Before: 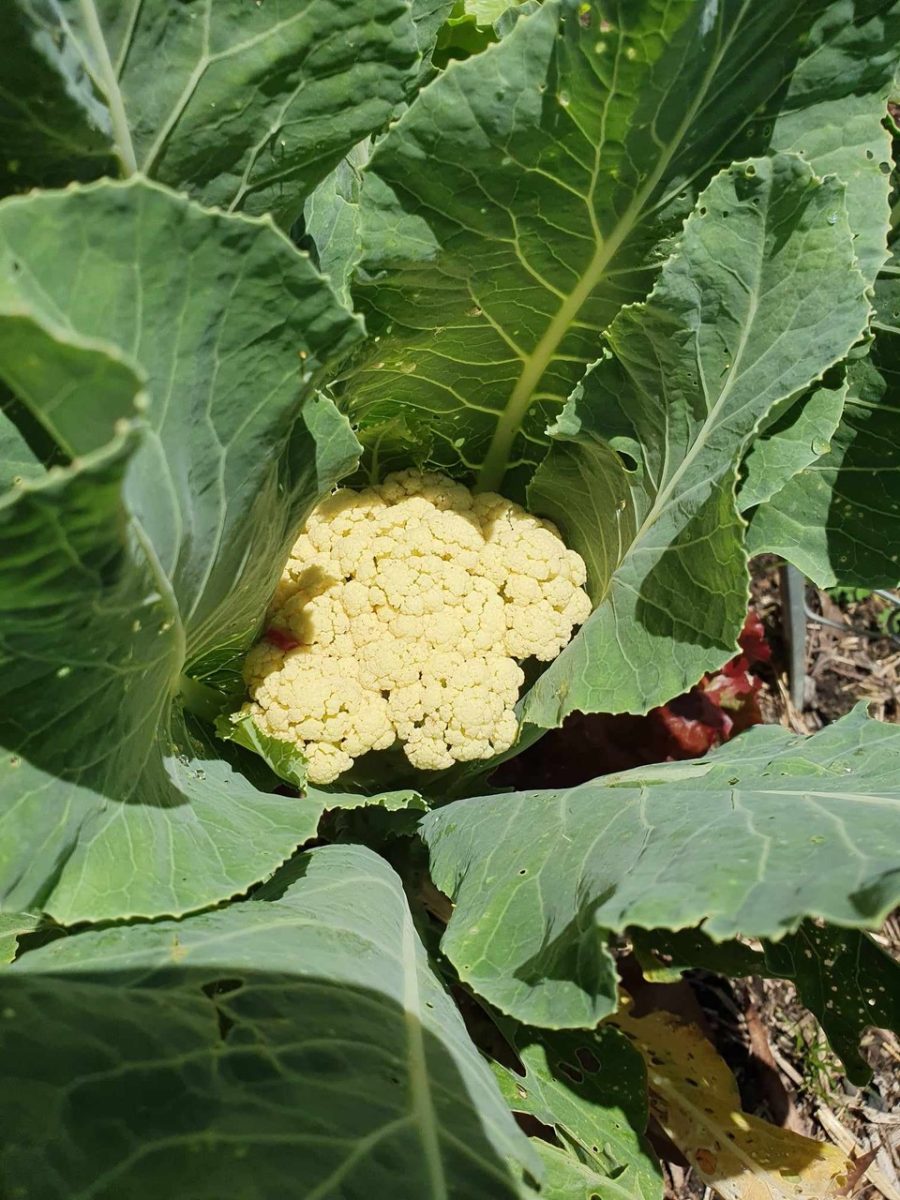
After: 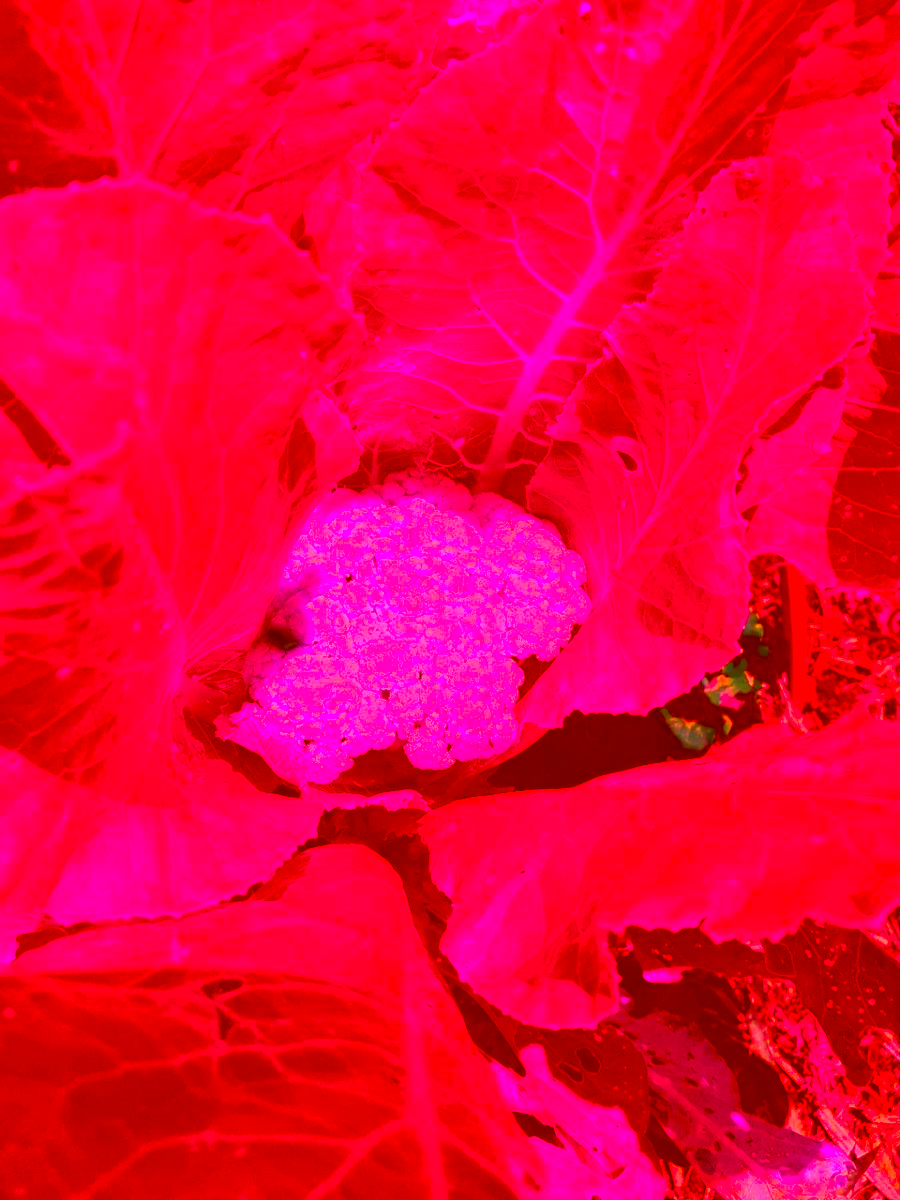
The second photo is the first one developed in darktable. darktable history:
tone equalizer: on, module defaults
color correction: highlights a* -39.01, highlights b* -39.3, shadows a* -39.34, shadows b* -39.57, saturation -2.97
